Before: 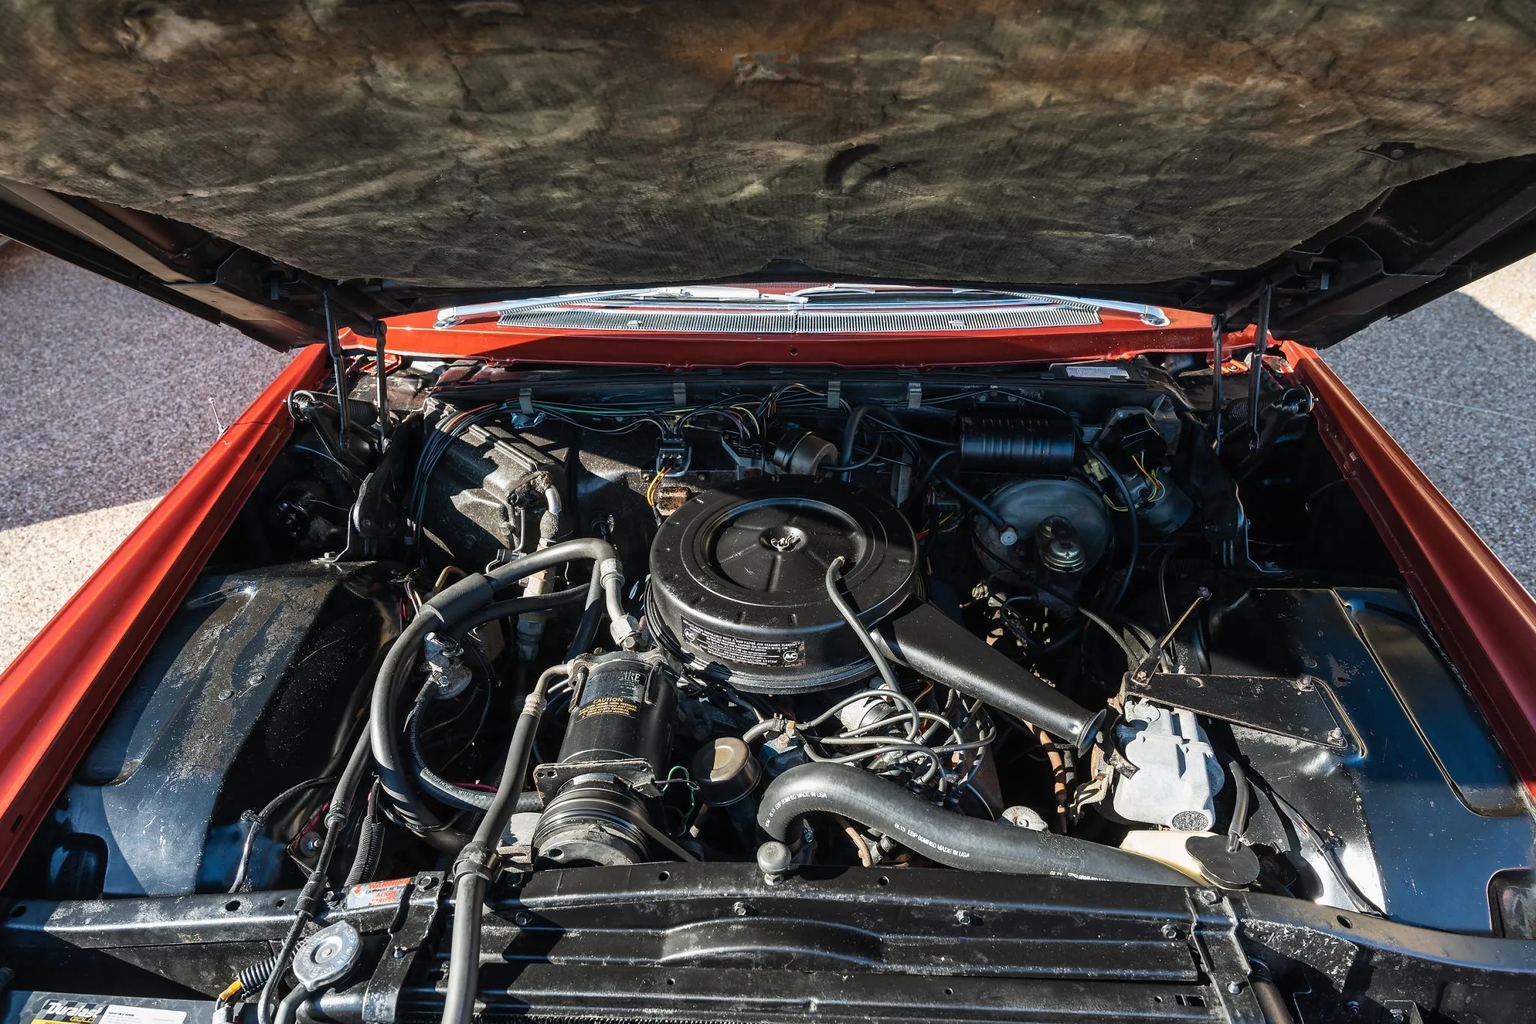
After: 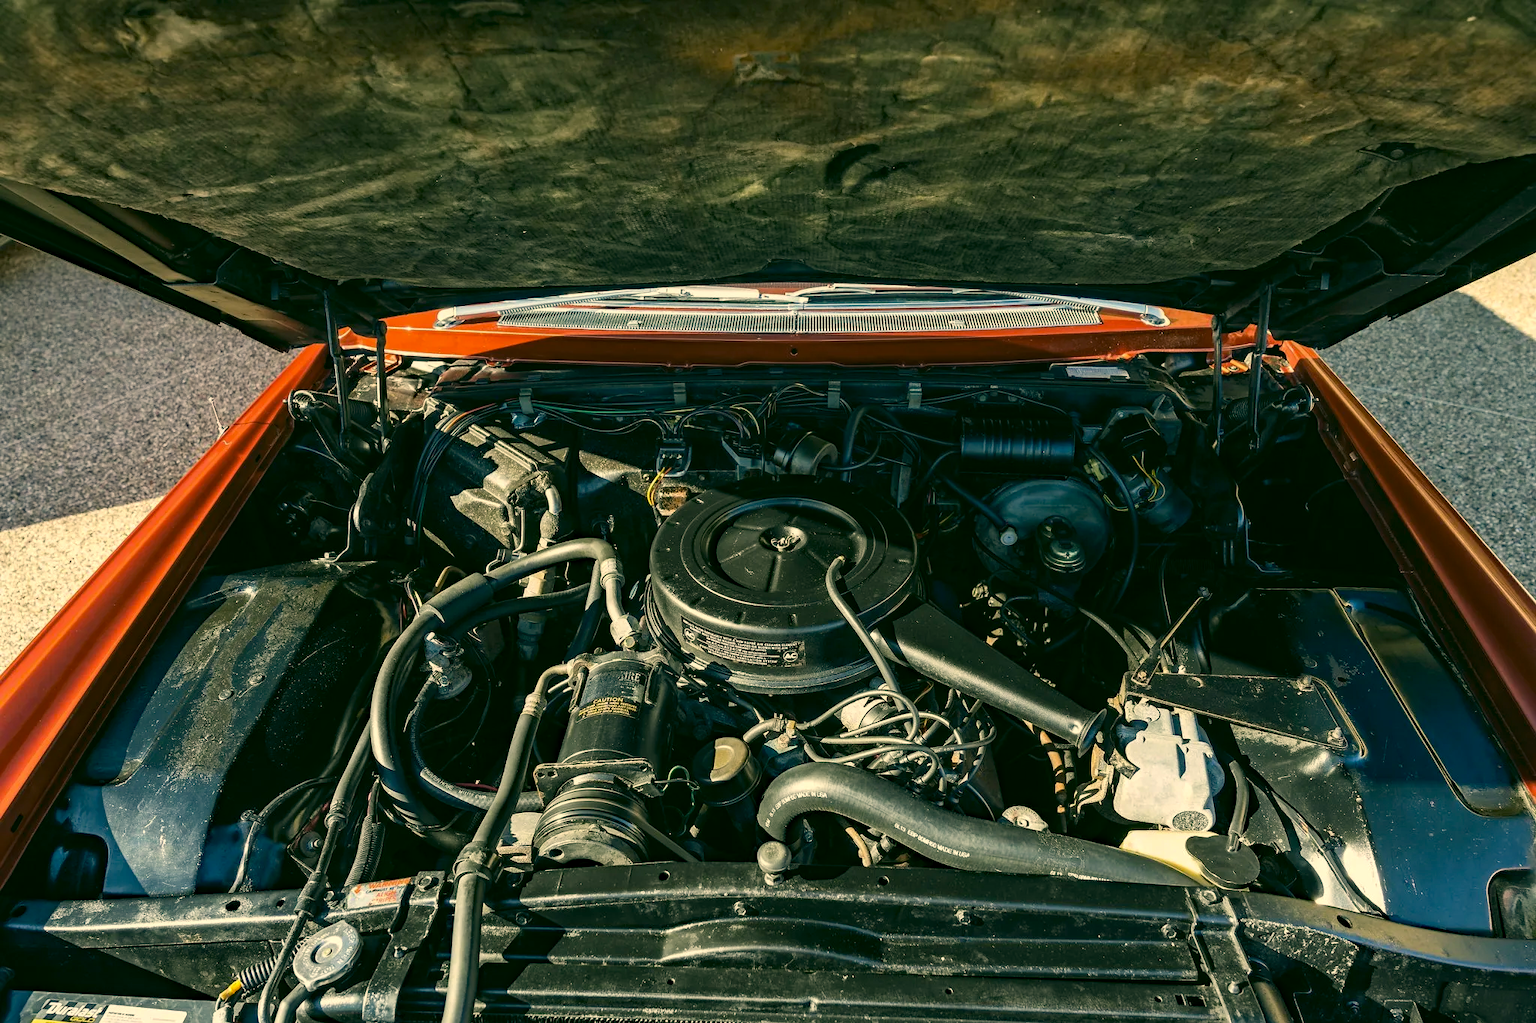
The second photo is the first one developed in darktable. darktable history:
haze removal: strength 0.28, distance 0.246, compatibility mode true, adaptive false
color correction: highlights a* 4.73, highlights b* 24.41, shadows a* -16.18, shadows b* 3.89
